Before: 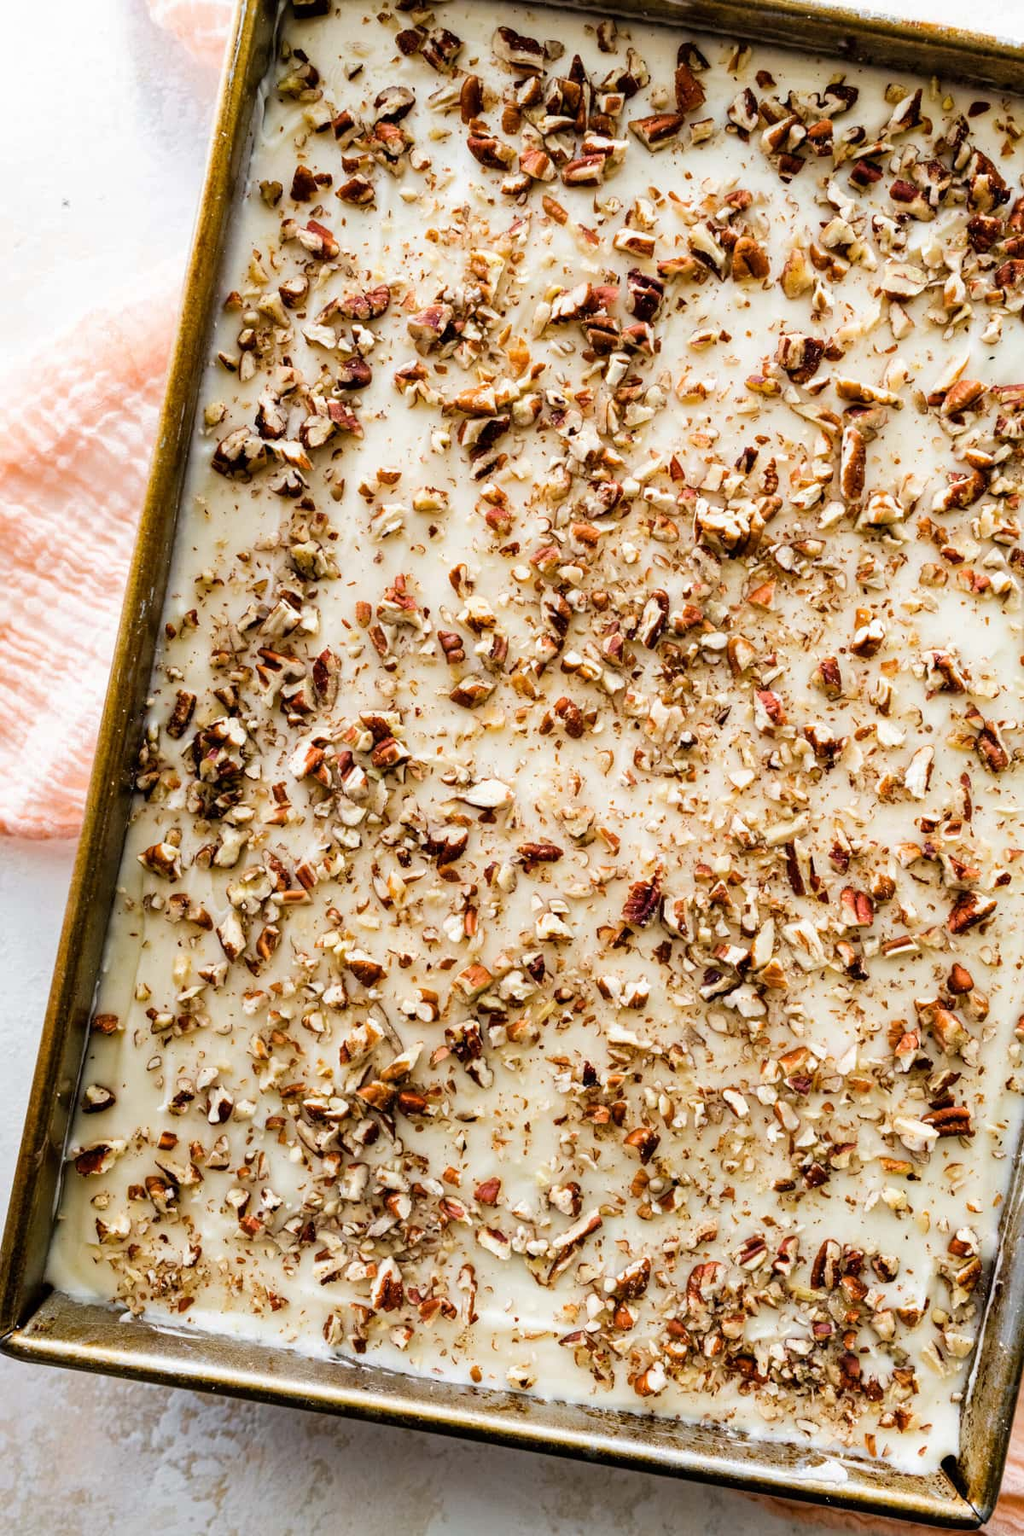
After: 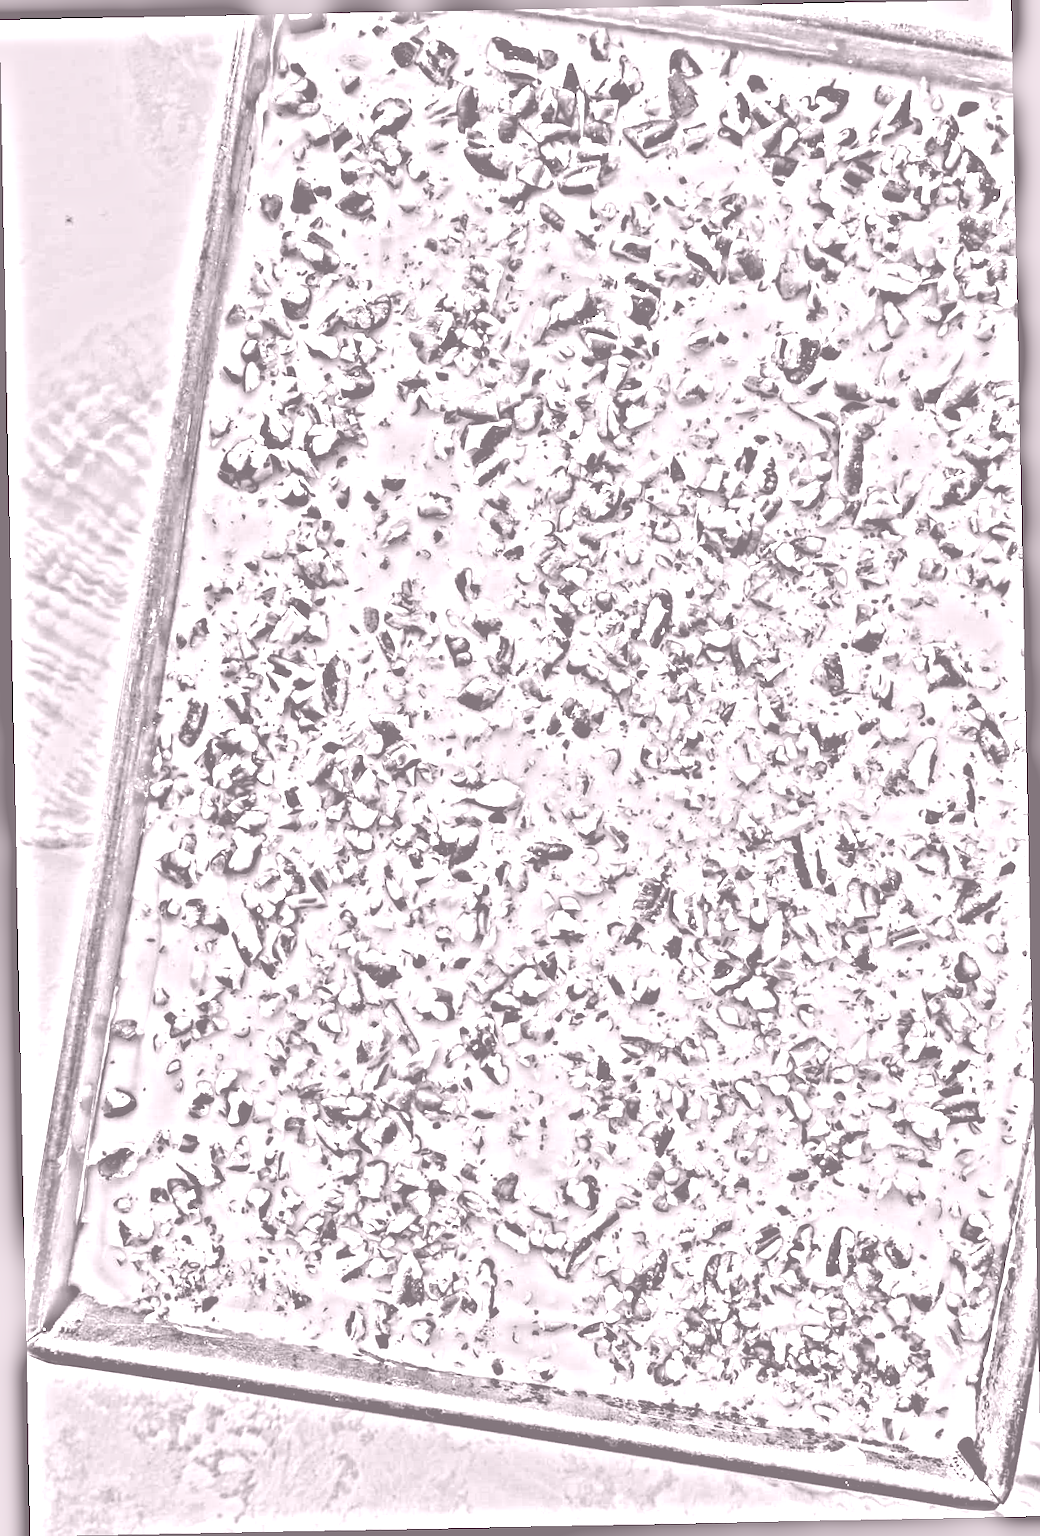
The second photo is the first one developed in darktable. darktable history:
colorize: hue 25.2°, saturation 83%, source mix 82%, lightness 79%, version 1
white balance: red 0.978, blue 0.999
rotate and perspective: rotation -1.17°, automatic cropping off
highpass: on, module defaults
velvia: on, module defaults
